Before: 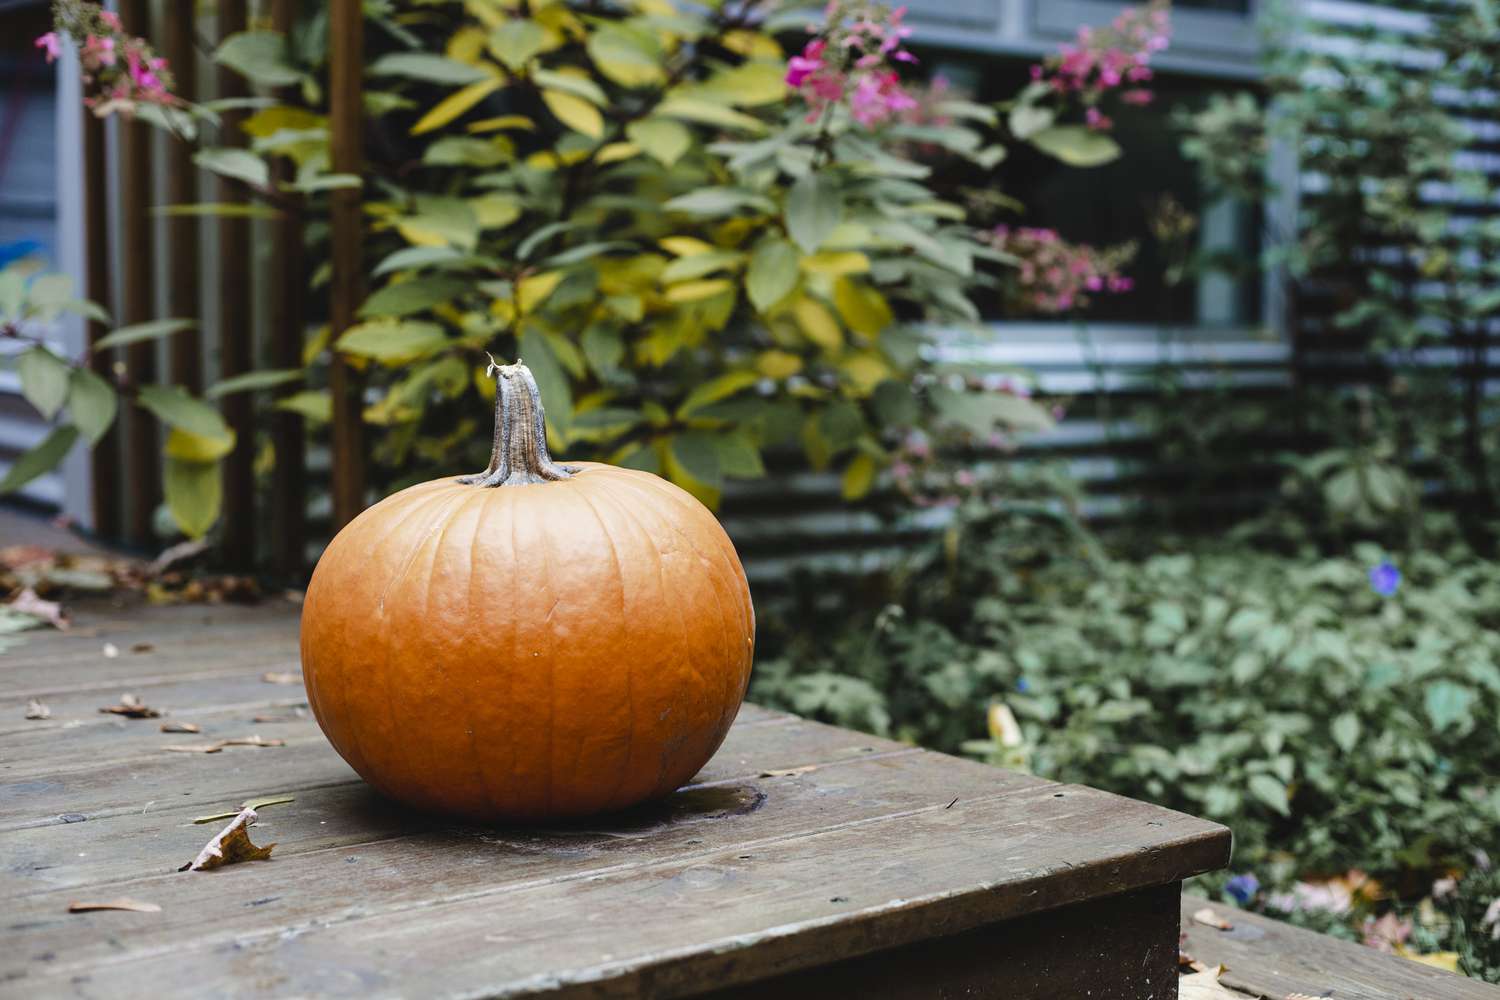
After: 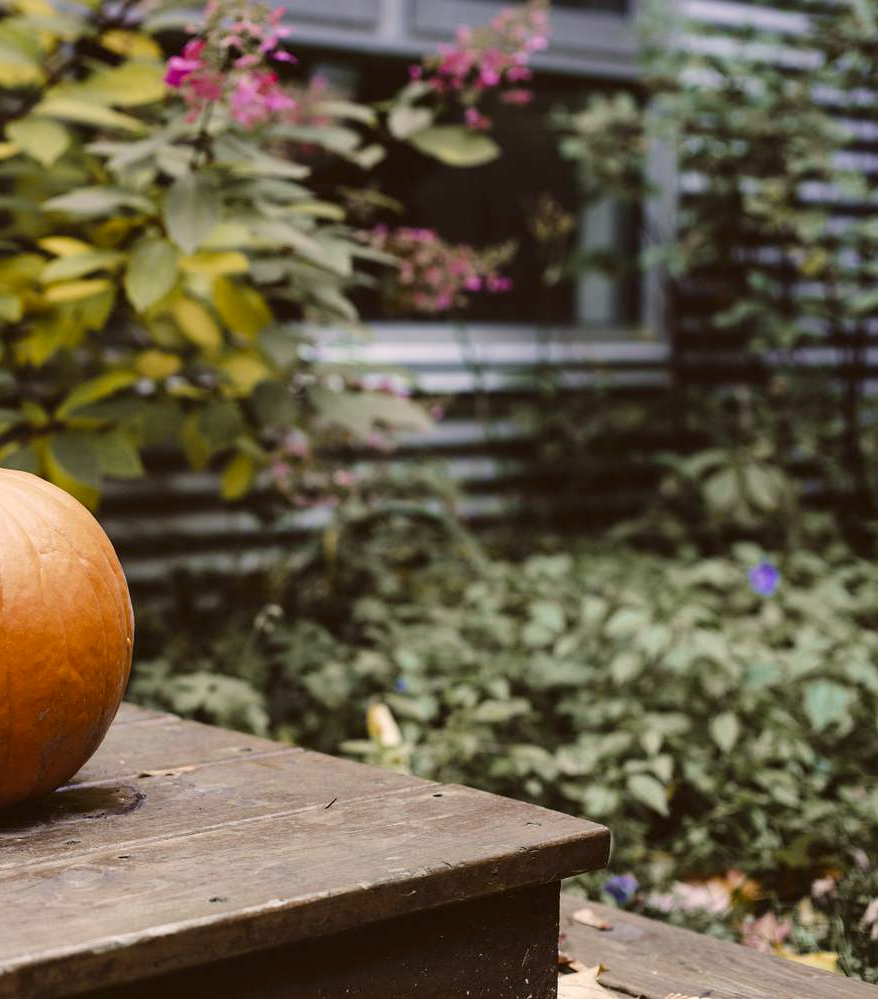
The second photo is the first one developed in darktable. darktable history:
color correction: highlights a* 6.27, highlights b* 8.19, shadows a* 5.94, shadows b* 7.23, saturation 0.9
crop: left 41.402%
